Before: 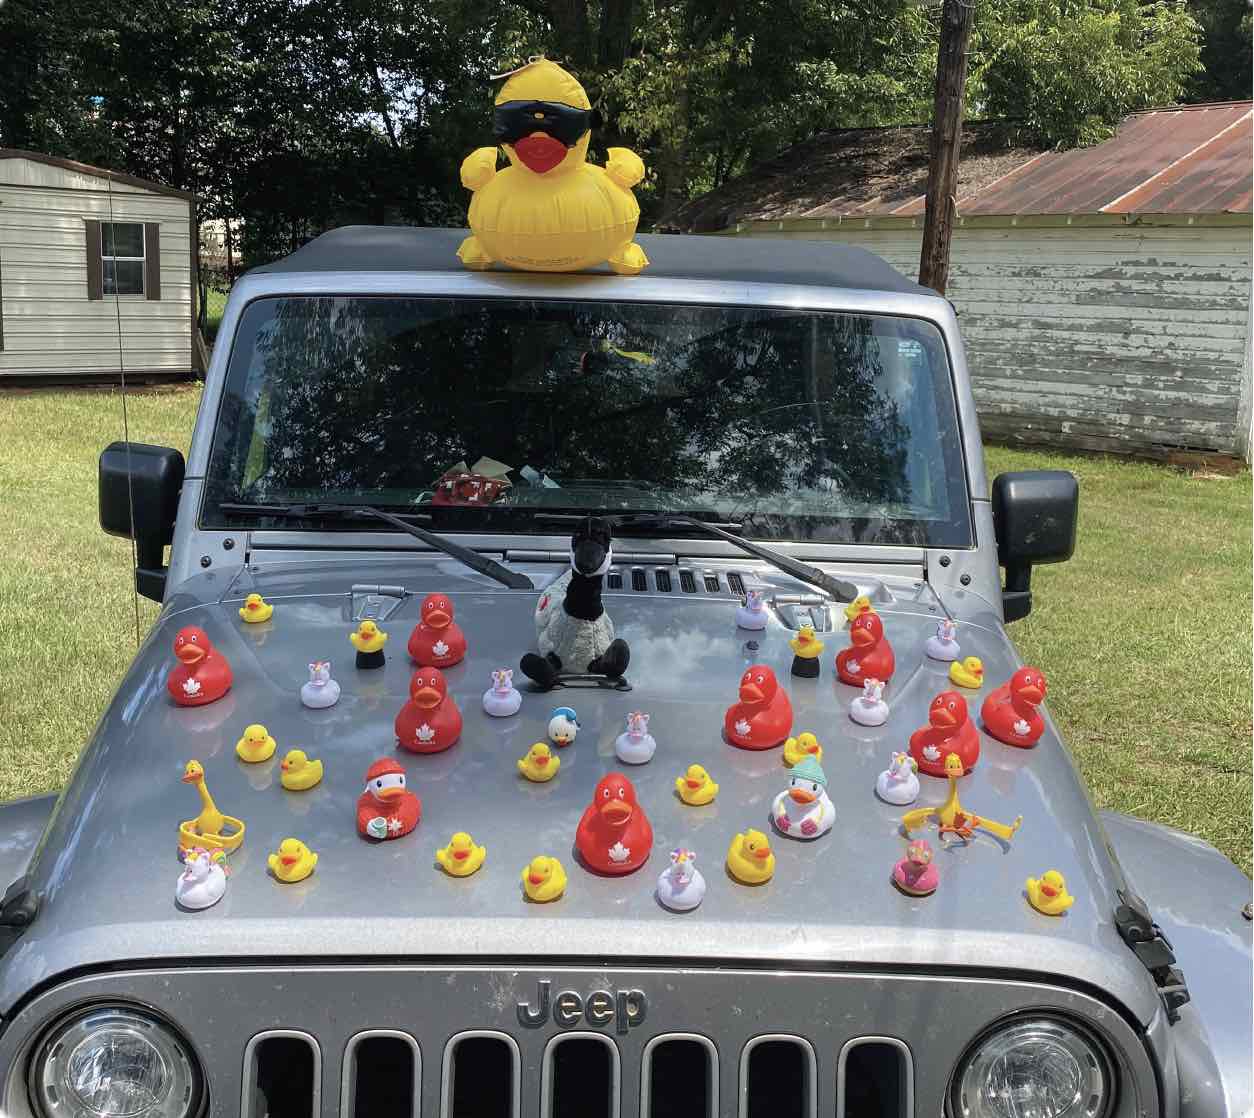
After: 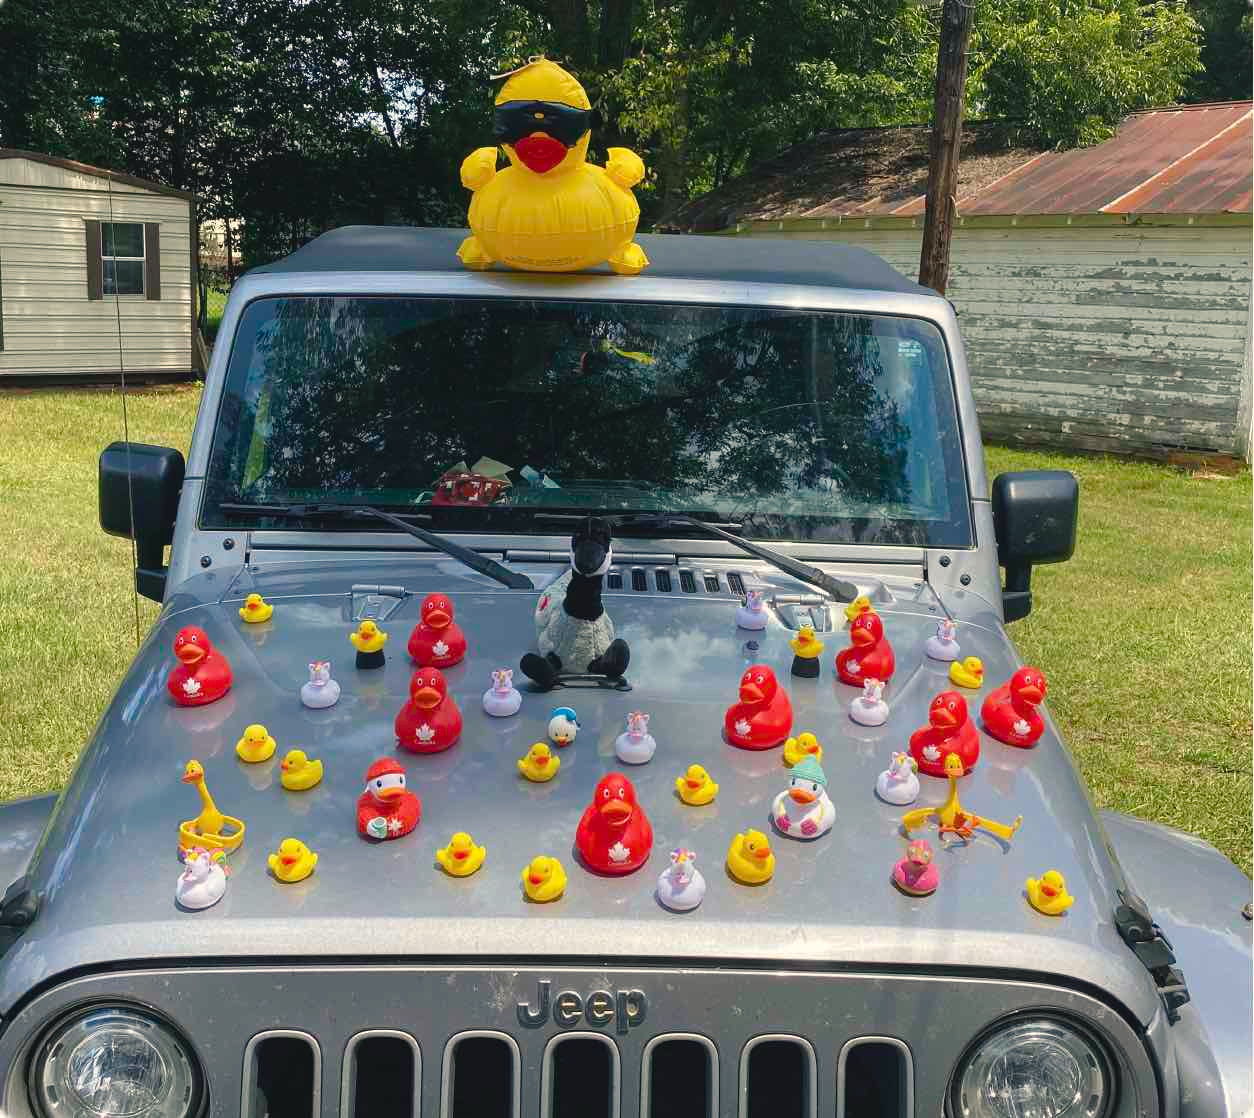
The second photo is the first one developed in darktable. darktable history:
exposure: black level correction 0, compensate exposure bias true, compensate highlight preservation false
color balance rgb: shadows lift › chroma 2%, shadows lift › hue 219.6°, power › hue 313.2°, highlights gain › chroma 3%, highlights gain › hue 75.6°, global offset › luminance 0.5%, perceptual saturation grading › global saturation 15.33%, perceptual saturation grading › highlights -19.33%, perceptual saturation grading › shadows 20%, global vibrance 20%
